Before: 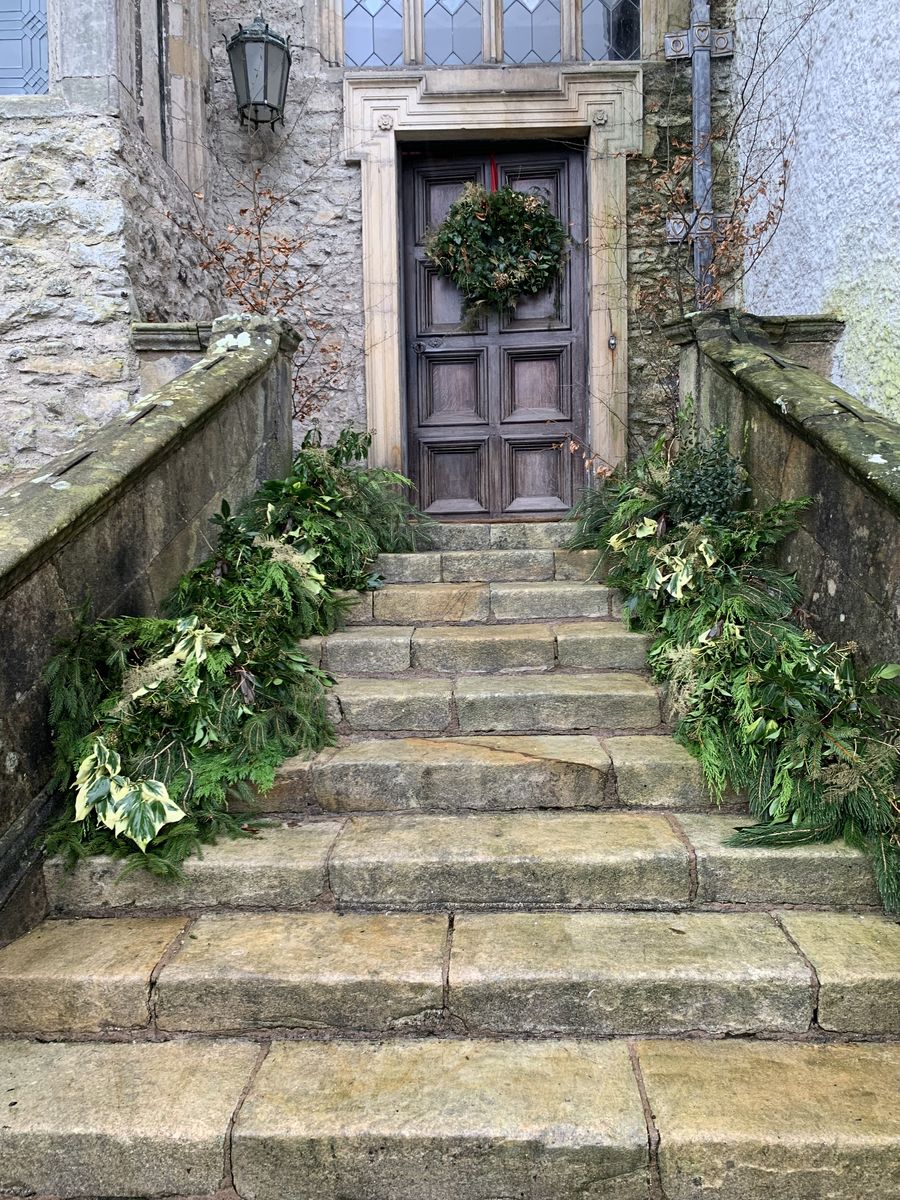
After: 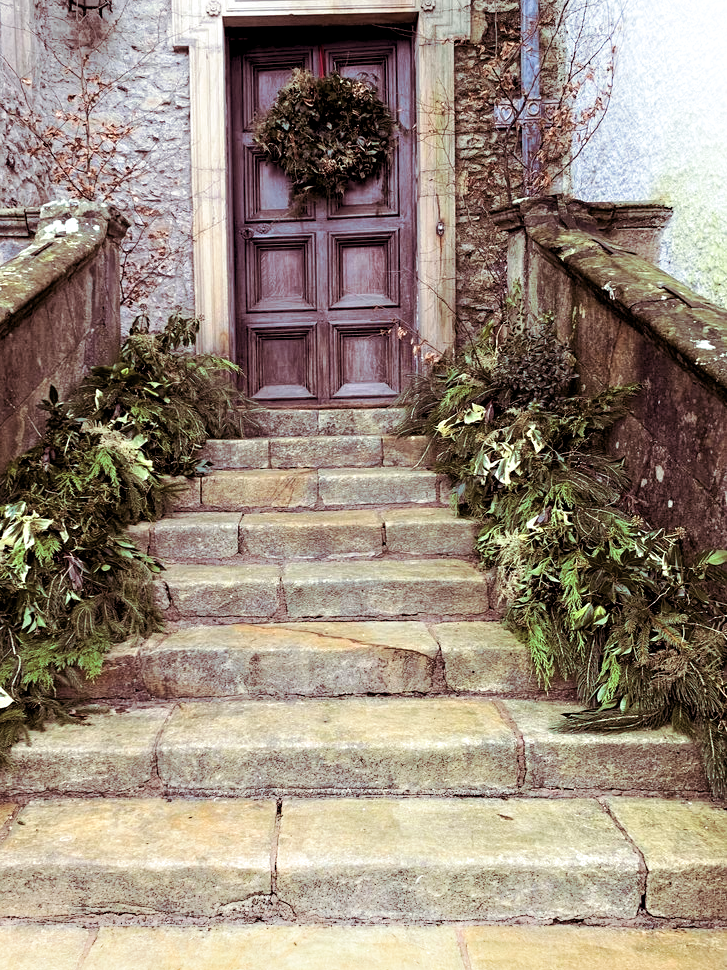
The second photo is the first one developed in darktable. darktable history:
shadows and highlights: shadows -21.3, highlights 100, soften with gaussian
color balance rgb: global offset › luminance -0.51%, perceptual saturation grading › global saturation 27.53%, perceptual saturation grading › highlights -25%, perceptual saturation grading › shadows 25%, perceptual brilliance grading › highlights 6.62%, perceptual brilliance grading › mid-tones 17.07%, perceptual brilliance grading › shadows -5.23%
crop: left 19.159%, top 9.58%, bottom 9.58%
split-toning: shadows › hue 360°
